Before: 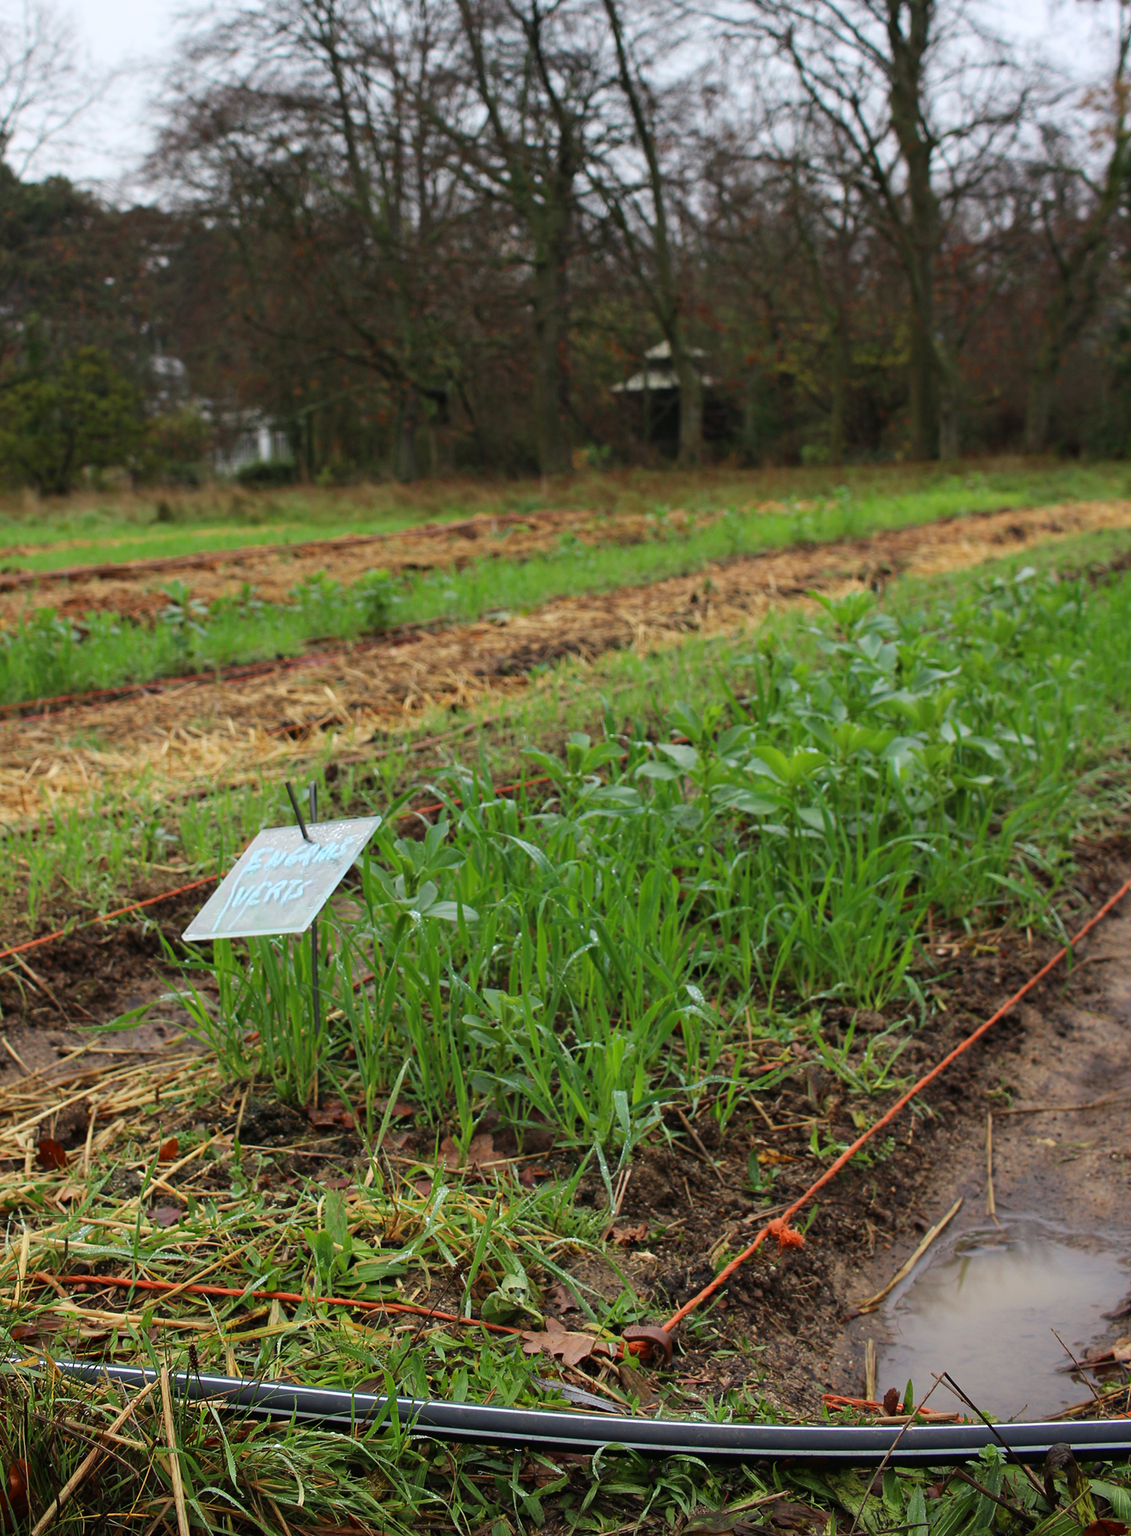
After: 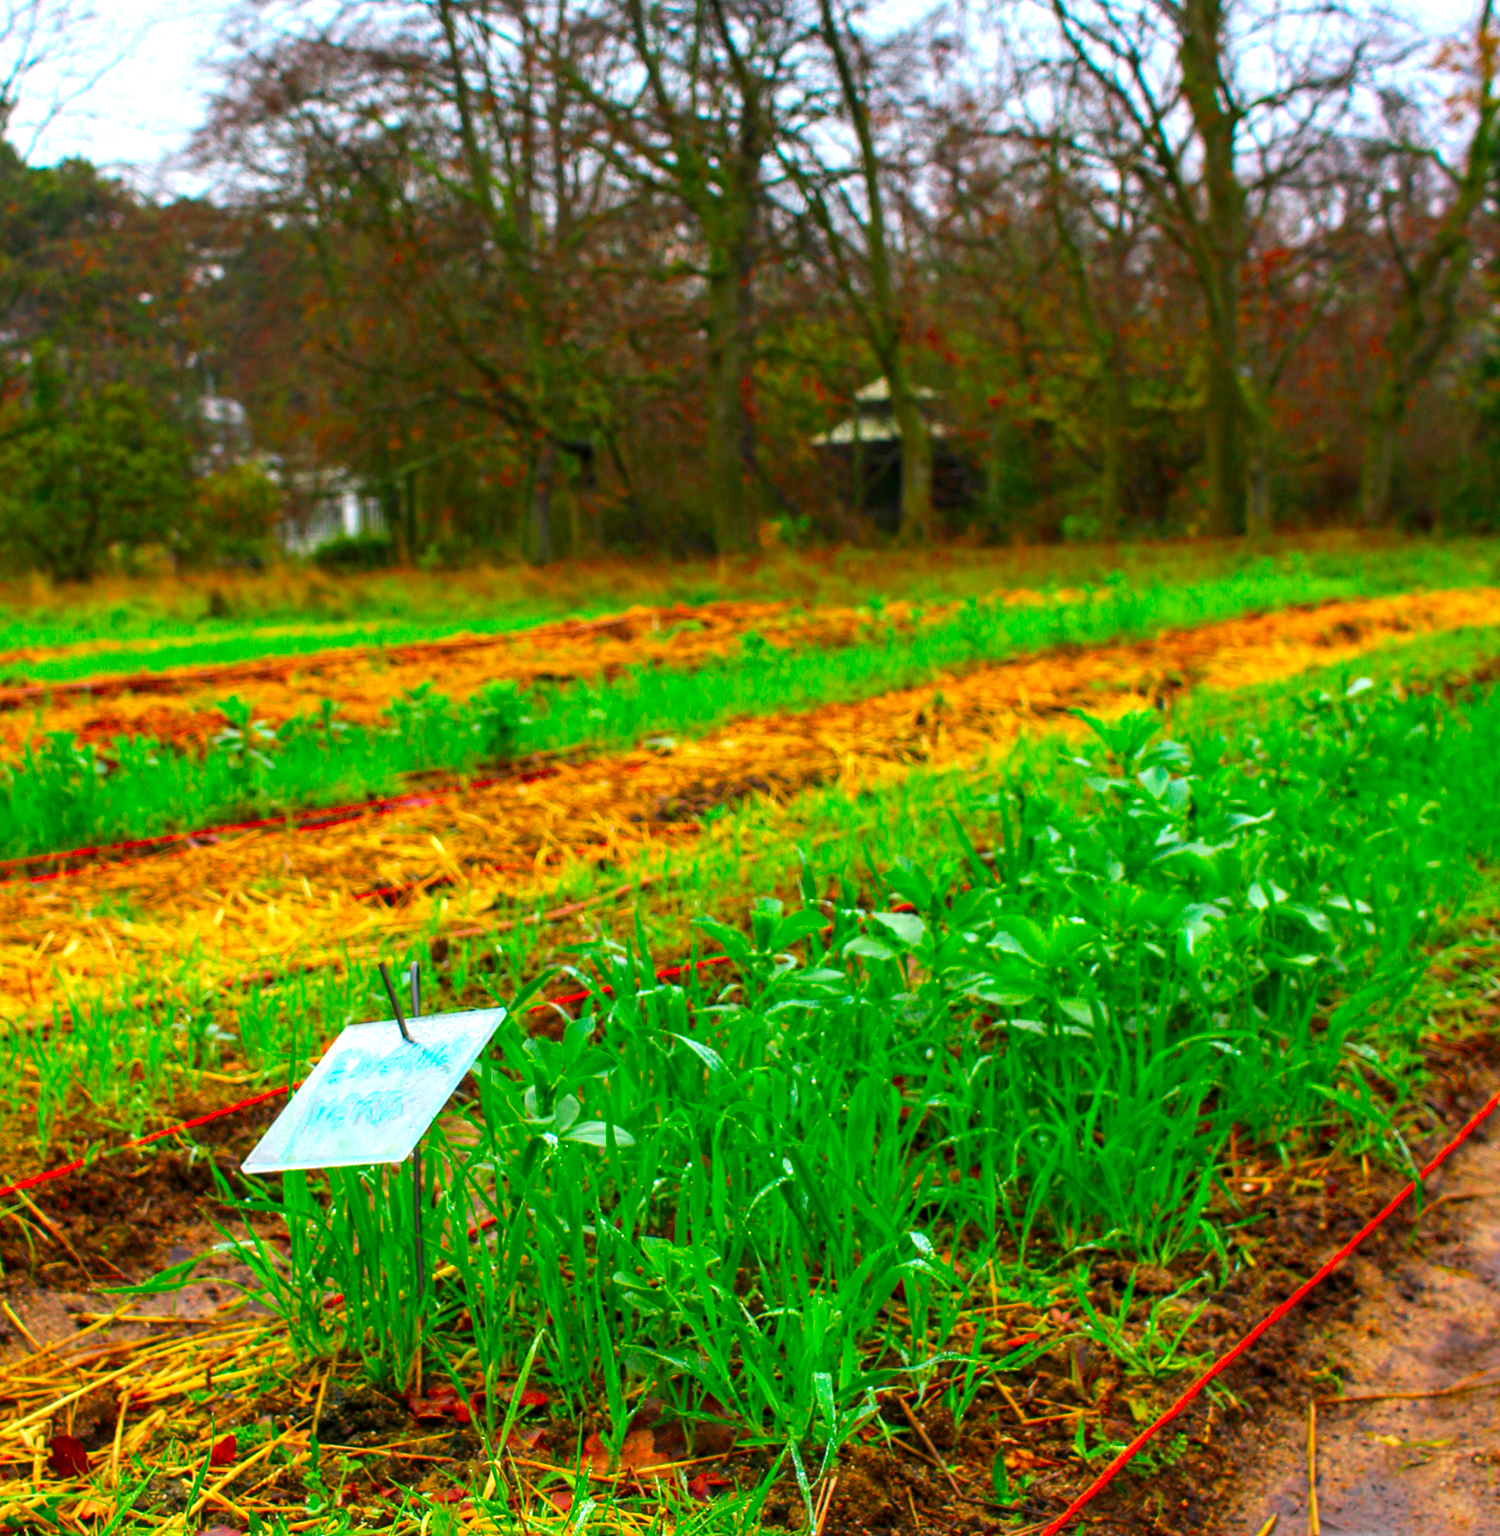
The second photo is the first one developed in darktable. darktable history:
color balance rgb: perceptual saturation grading › global saturation 48.805%
crop: top 3.691%, bottom 20.913%
color correction: highlights b* -0.054, saturation 1.8
exposure: exposure 0.637 EV, compensate highlight preservation false
color zones: curves: ch0 [(0, 0.5) (0.143, 0.5) (0.286, 0.5) (0.429, 0.5) (0.571, 0.5) (0.714, 0.476) (0.857, 0.5) (1, 0.5)]; ch2 [(0, 0.5) (0.143, 0.5) (0.286, 0.5) (0.429, 0.5) (0.571, 0.5) (0.714, 0.487) (0.857, 0.5) (1, 0.5)]
local contrast: on, module defaults
